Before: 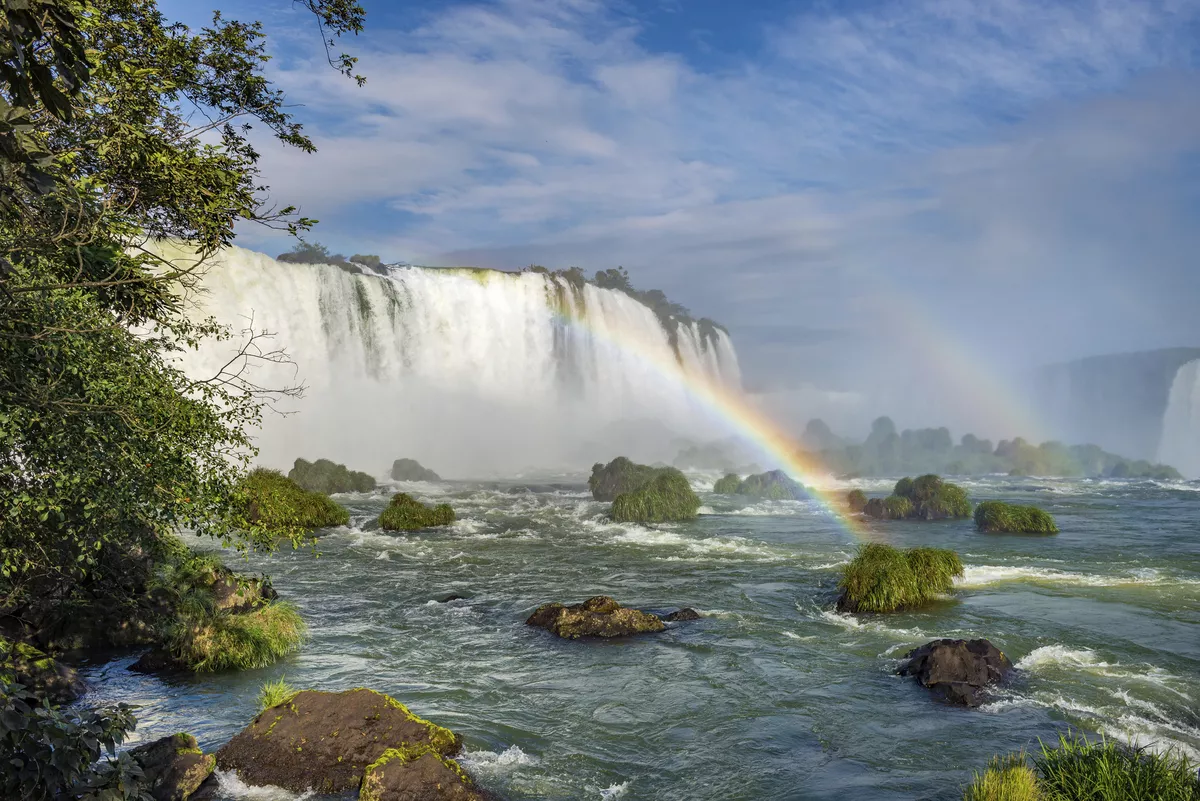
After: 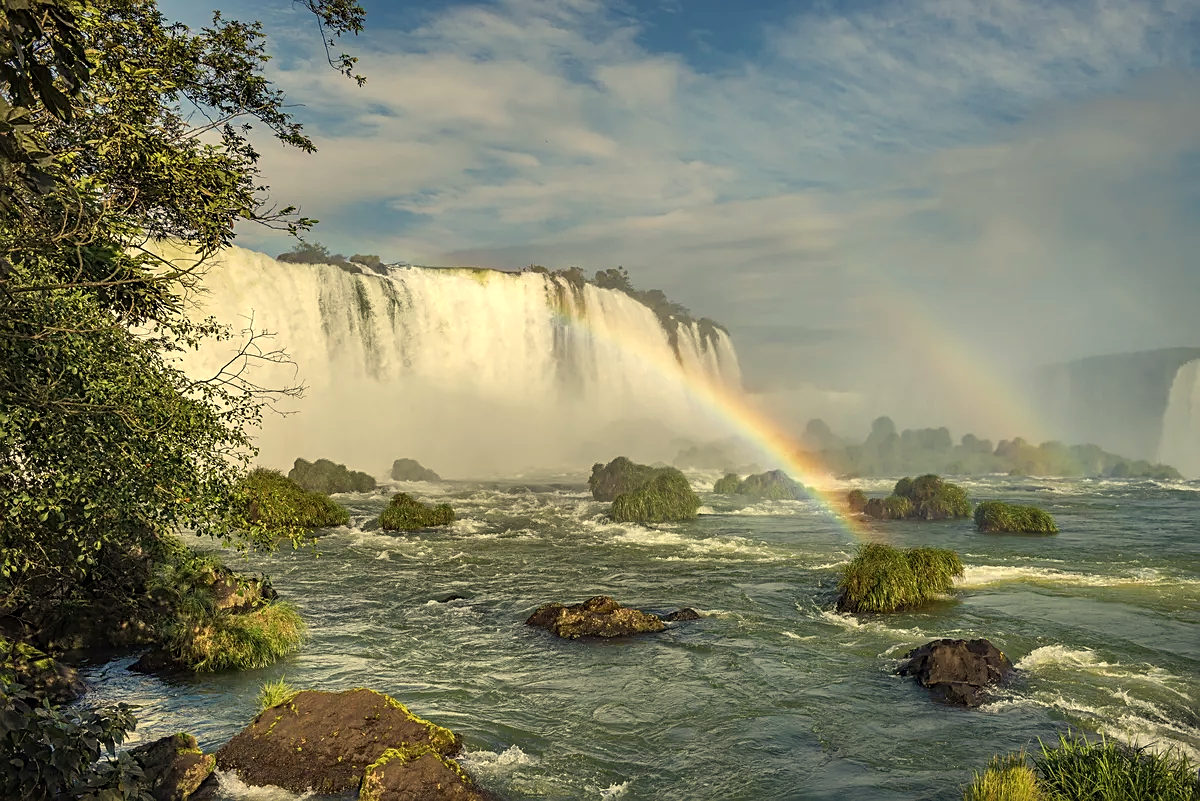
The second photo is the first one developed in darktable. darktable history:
sharpen: on, module defaults
white balance: red 1.08, blue 0.791
exposure: exposure 0.014 EV, compensate highlight preservation false
